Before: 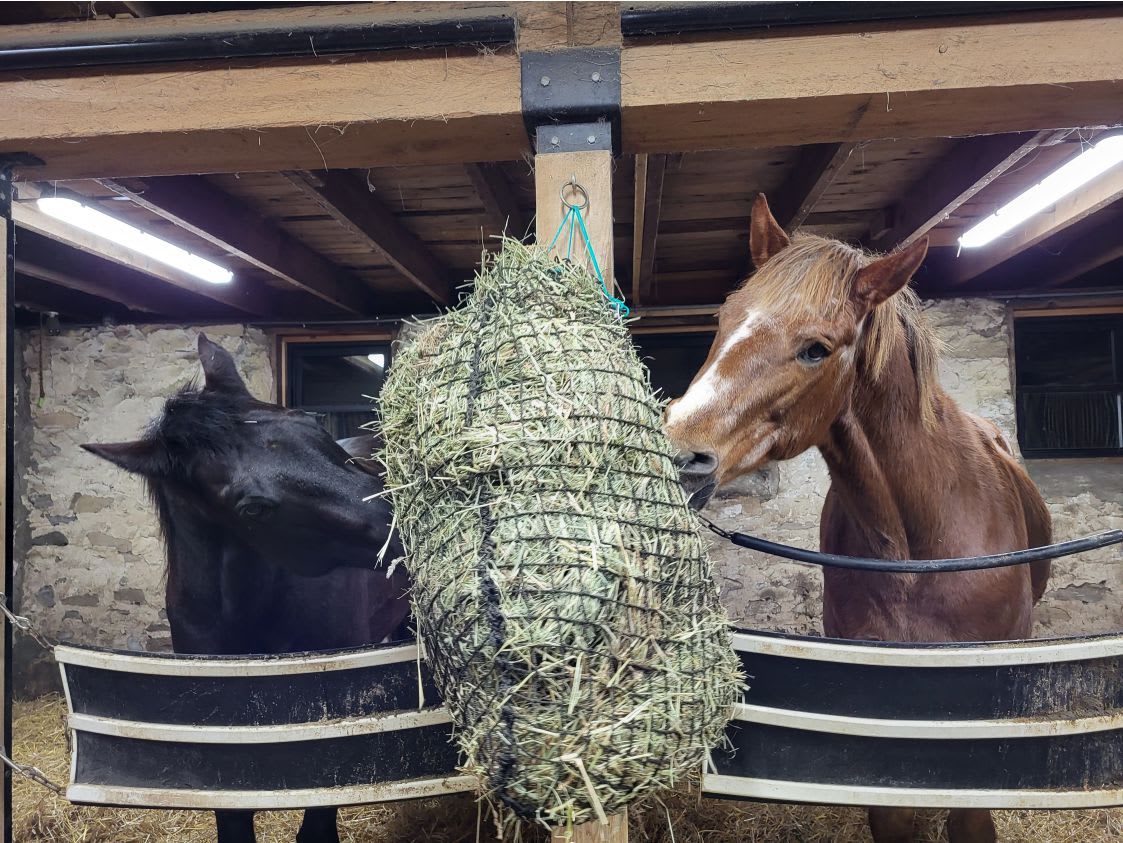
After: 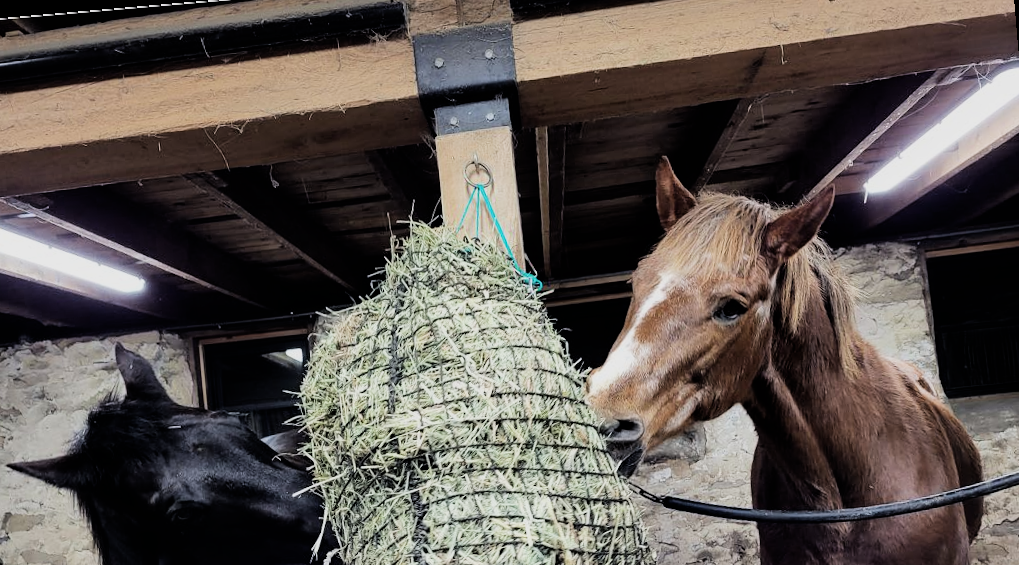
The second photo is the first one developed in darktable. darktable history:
filmic rgb: black relative exposure -5 EV, hardness 2.88, contrast 1.4, highlights saturation mix -30%
crop and rotate: left 9.345%, top 7.22%, right 4.982%, bottom 32.331%
rotate and perspective: rotation -4.86°, automatic cropping off
